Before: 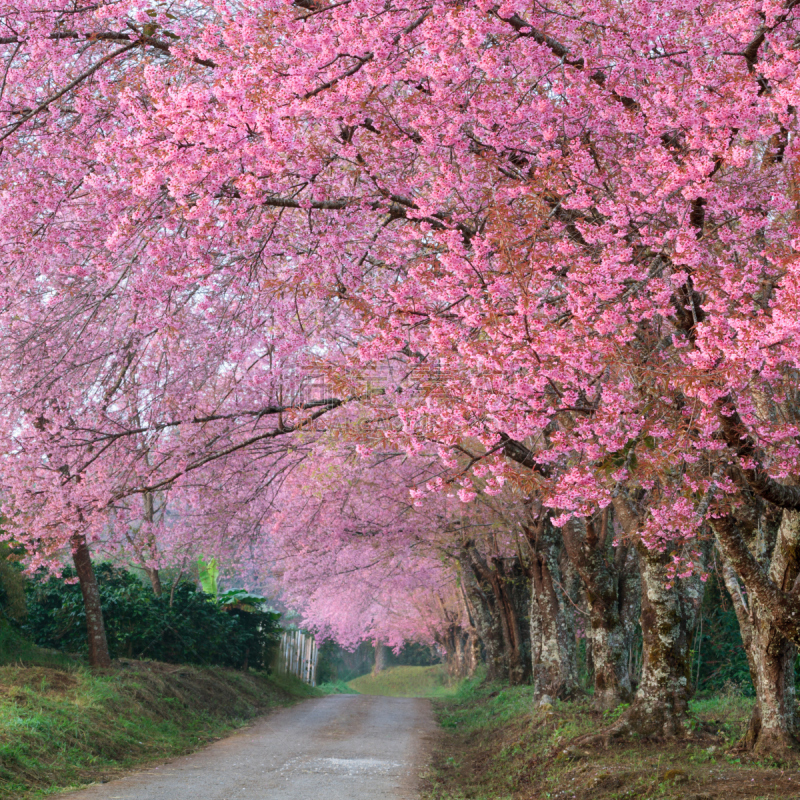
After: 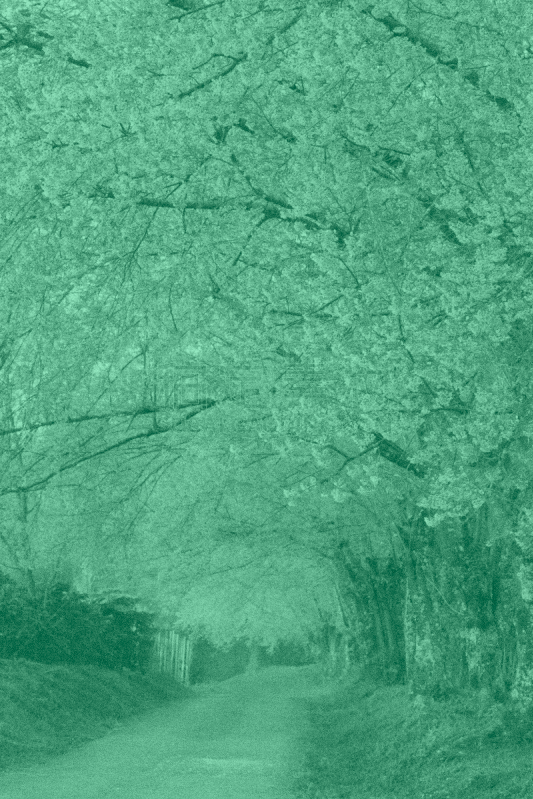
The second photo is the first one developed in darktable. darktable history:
crop and rotate: left 15.754%, right 17.579%
white balance: red 0.983, blue 1.036
colorize: hue 147.6°, saturation 65%, lightness 21.64%
grain: coarseness 3.21 ISO
